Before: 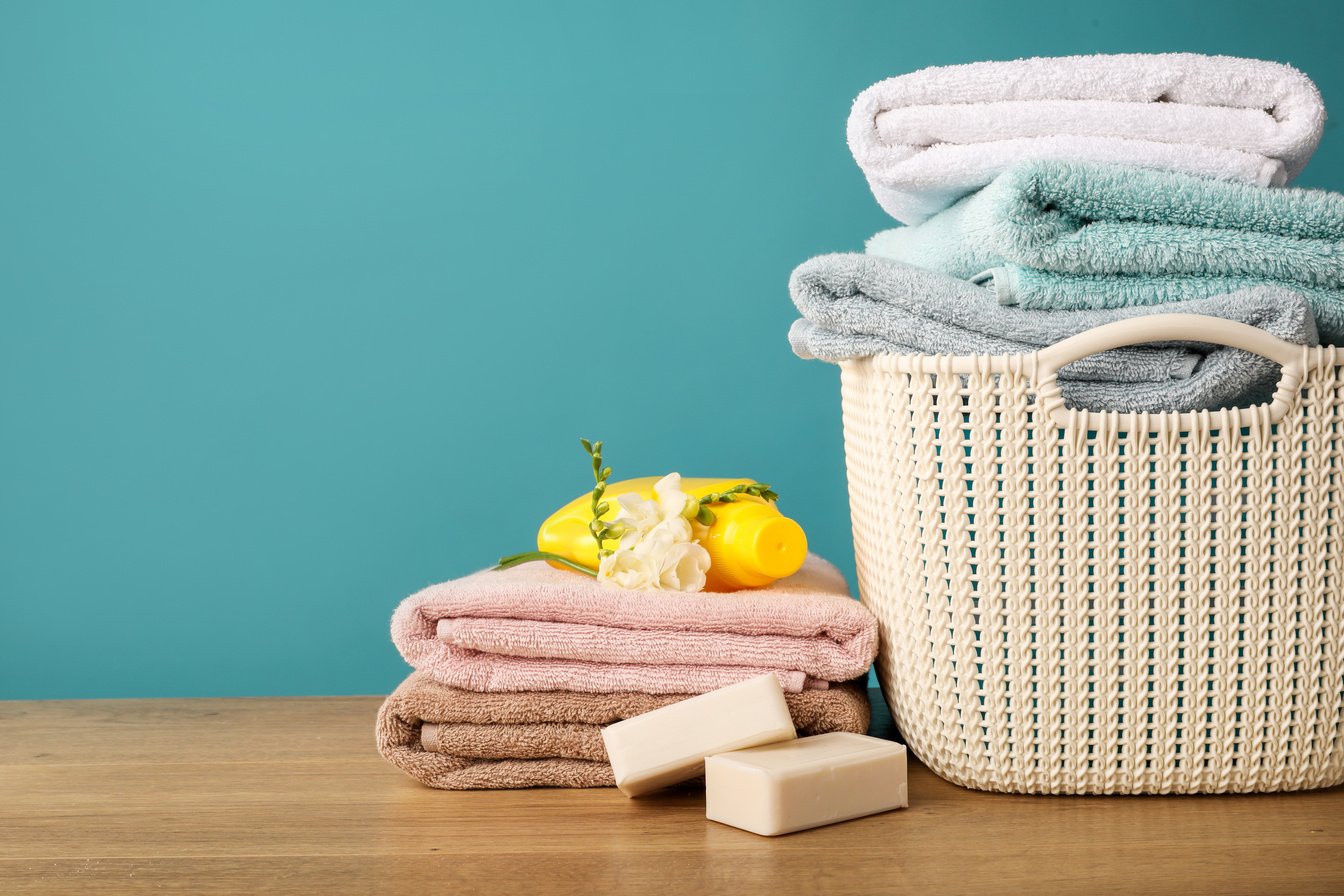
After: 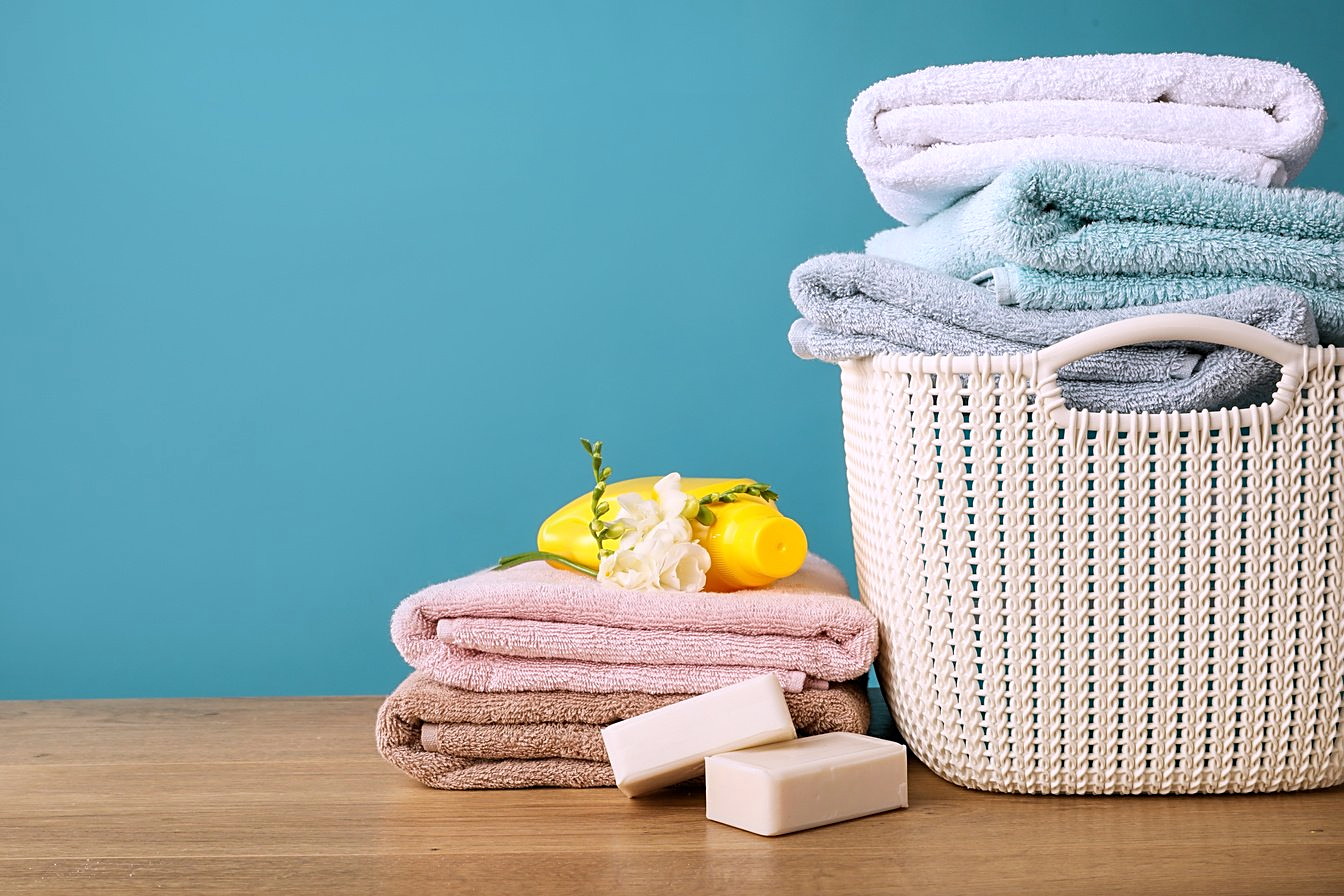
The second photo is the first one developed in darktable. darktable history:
sharpen: on, module defaults
white balance: red 1.004, blue 1.096
